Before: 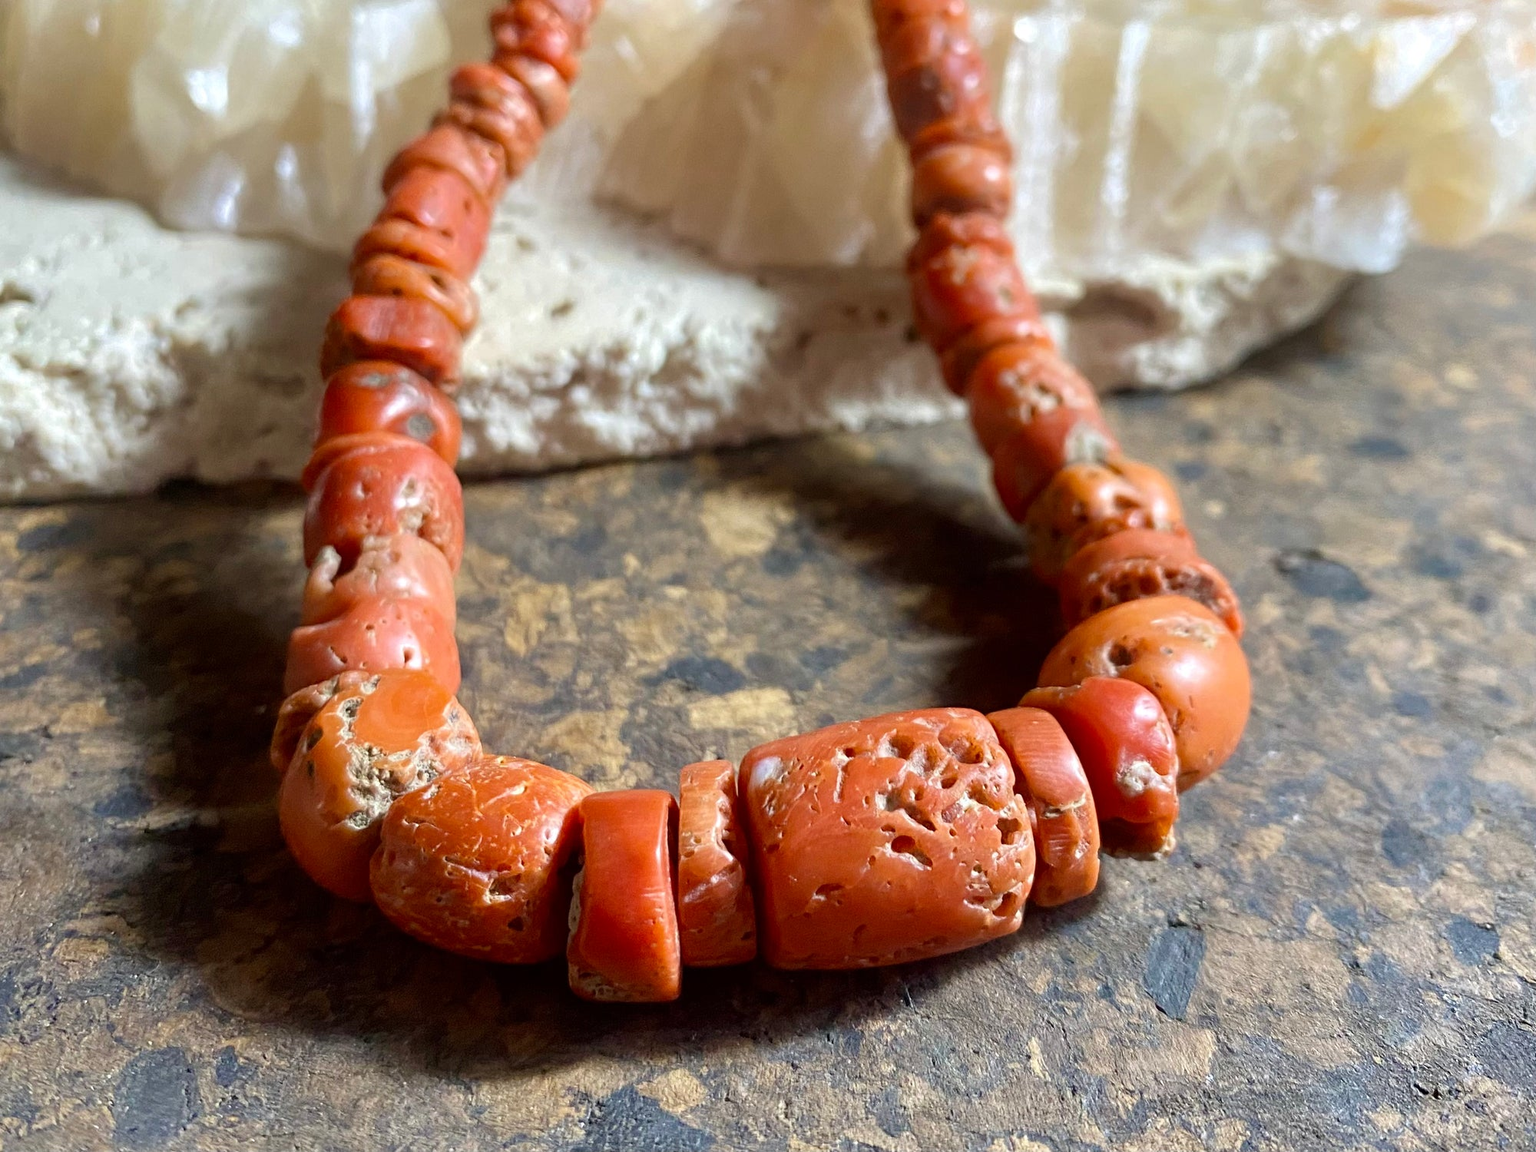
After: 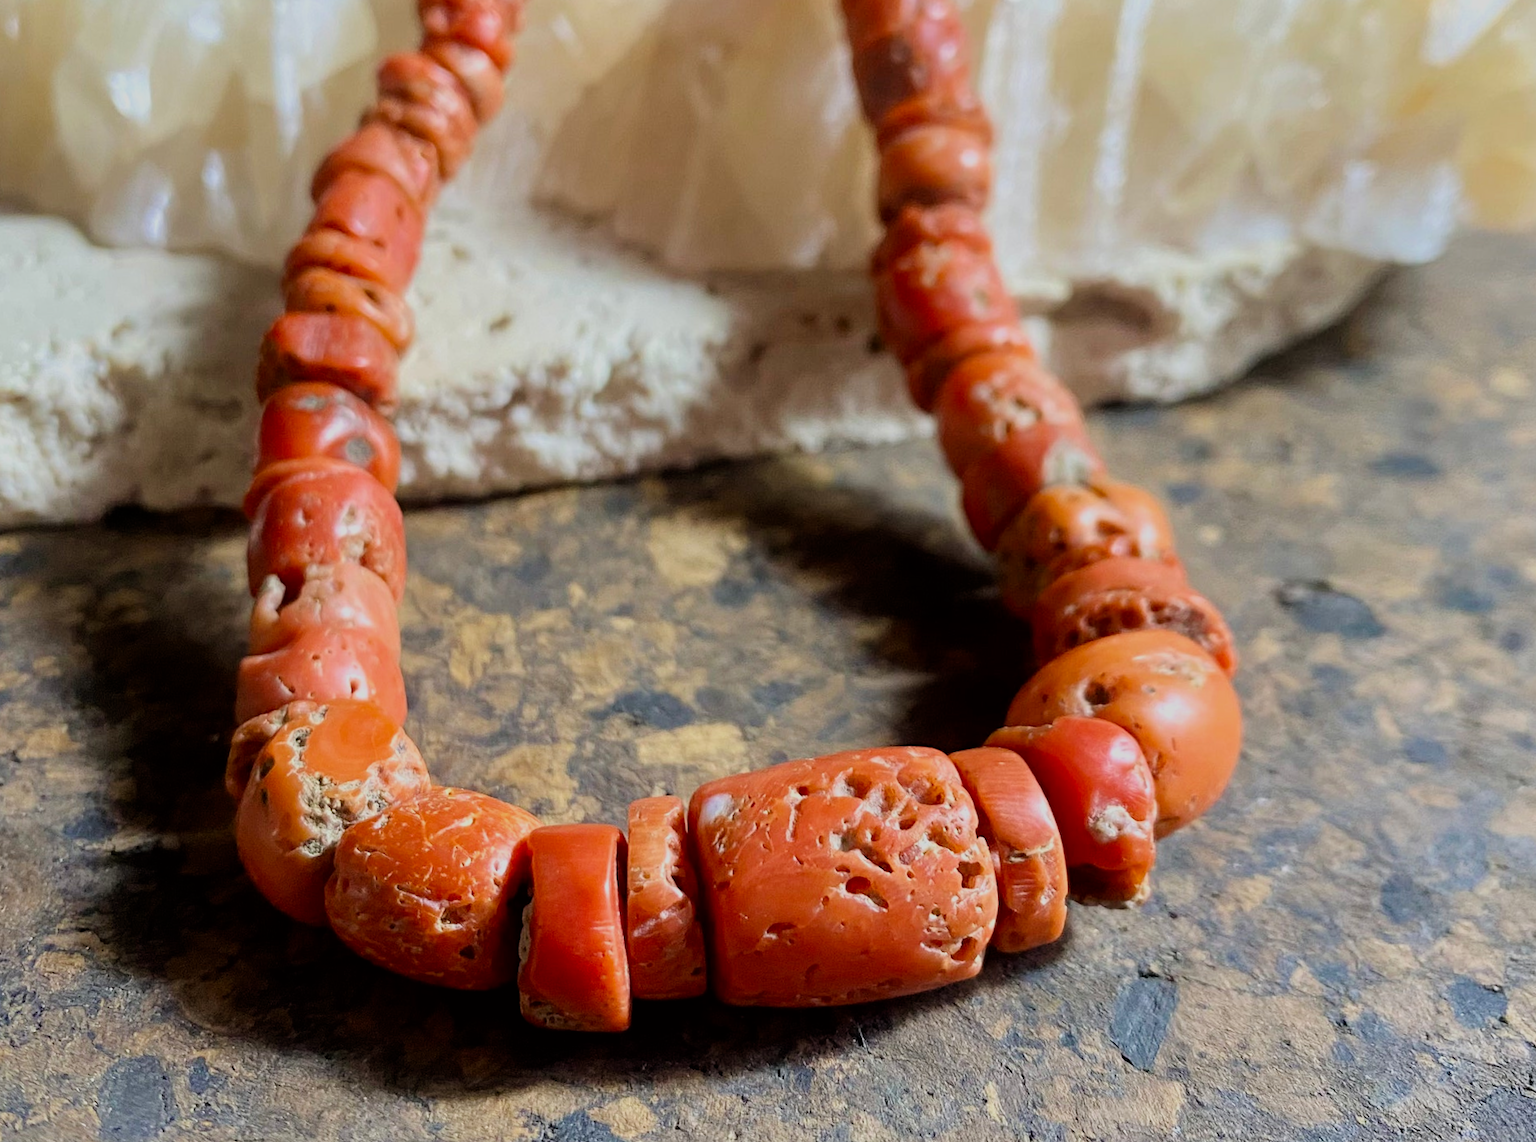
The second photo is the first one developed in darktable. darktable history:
filmic rgb: black relative exposure -7.65 EV, white relative exposure 4.56 EV, hardness 3.61, color science v6 (2022)
rotate and perspective: rotation 0.062°, lens shift (vertical) 0.115, lens shift (horizontal) -0.133, crop left 0.047, crop right 0.94, crop top 0.061, crop bottom 0.94
contrast brightness saturation: contrast 0.04, saturation 0.07
